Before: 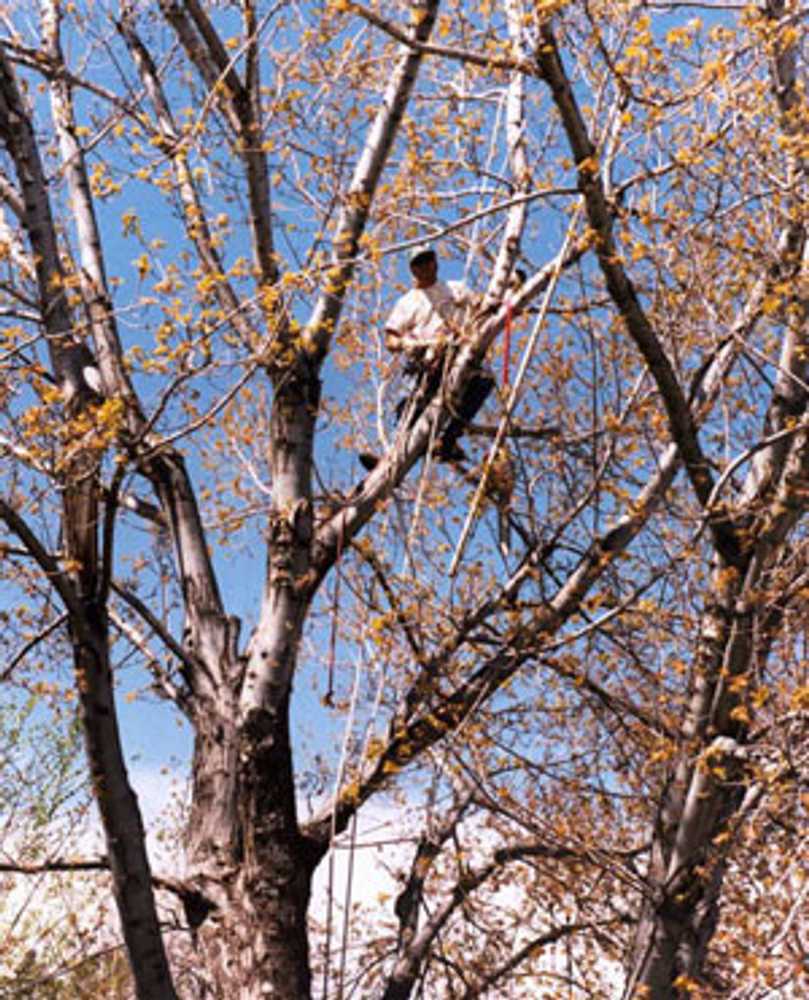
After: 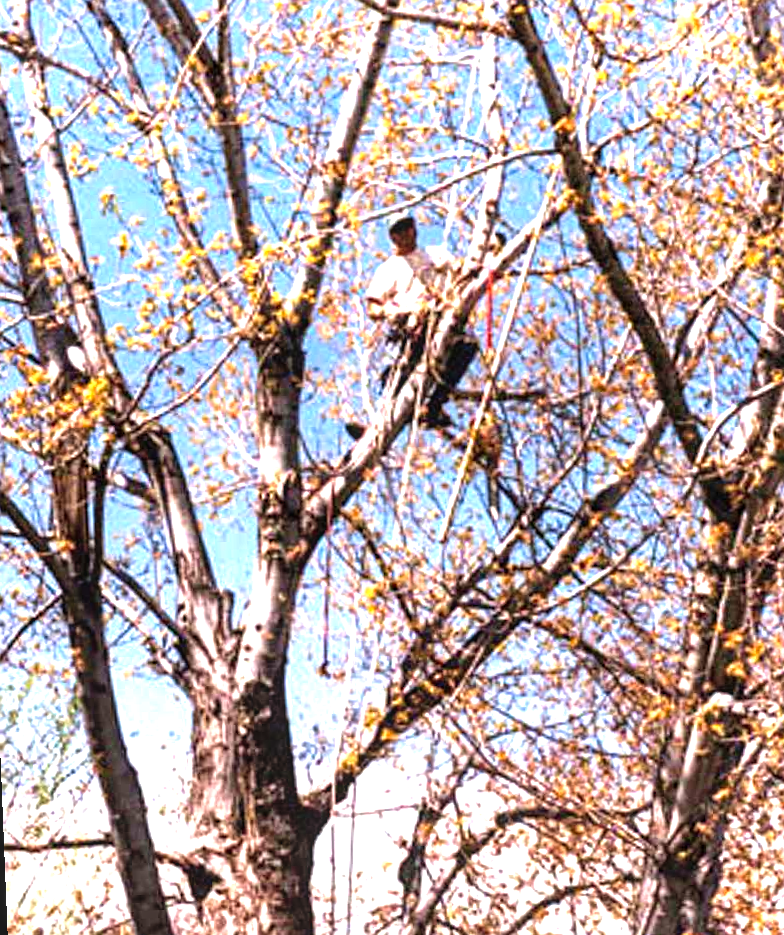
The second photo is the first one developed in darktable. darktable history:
sharpen: radius 1.272, amount 0.305, threshold 0
velvia: strength 15%
levels: levels [0, 0.352, 0.703]
rotate and perspective: rotation -2.12°, lens shift (vertical) 0.009, lens shift (horizontal) -0.008, automatic cropping original format, crop left 0.036, crop right 0.964, crop top 0.05, crop bottom 0.959
local contrast: on, module defaults
